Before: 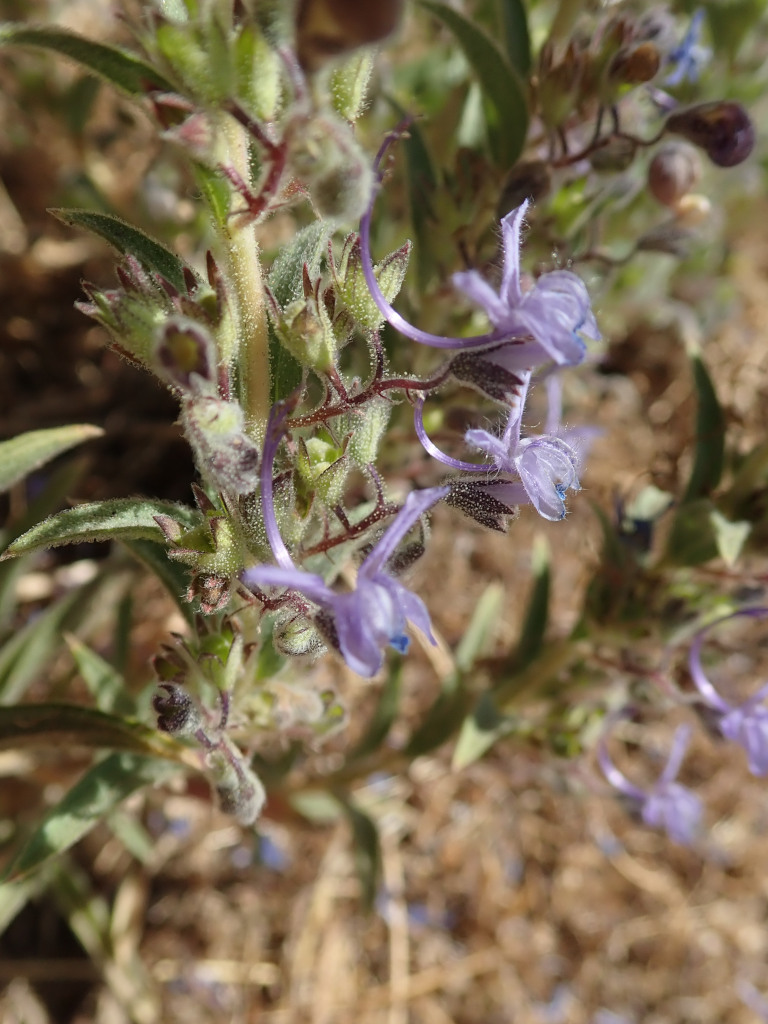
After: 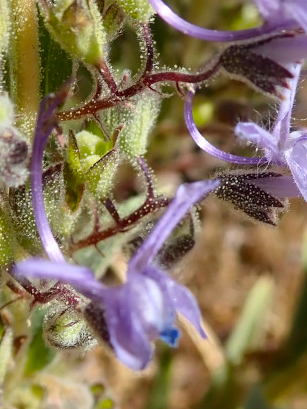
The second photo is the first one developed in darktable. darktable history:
color balance rgb: perceptual saturation grading › global saturation 25%, global vibrance 20%
crop: left 30%, top 30%, right 30%, bottom 30%
local contrast: mode bilateral grid, contrast 20, coarseness 50, detail 150%, midtone range 0.2
